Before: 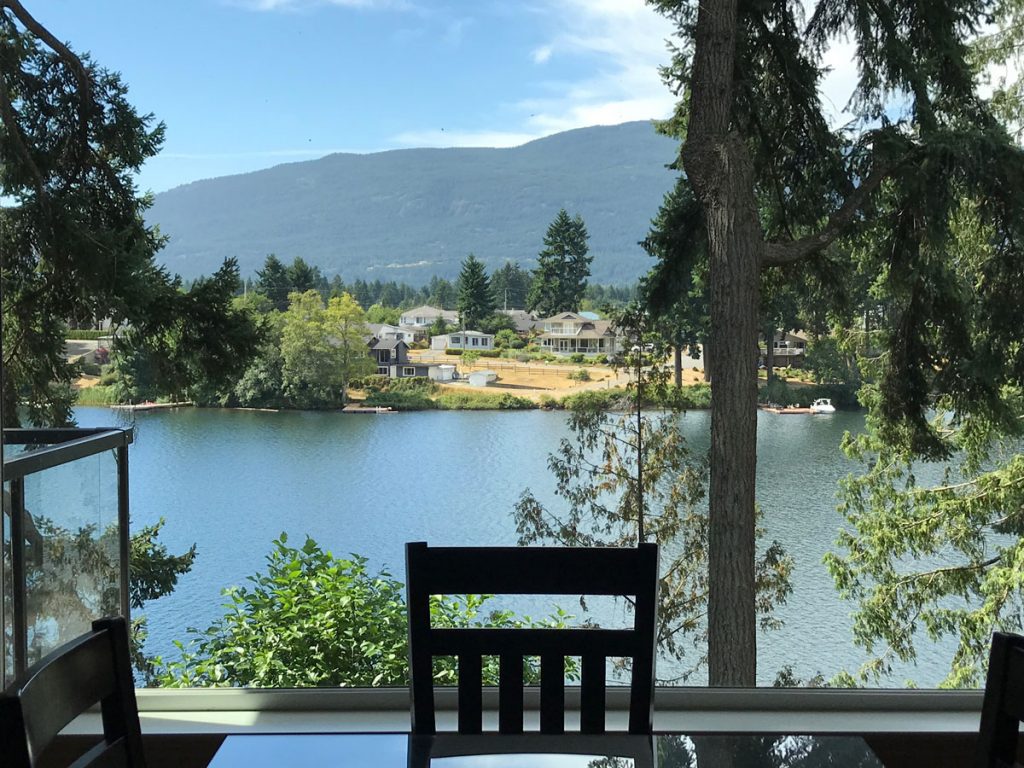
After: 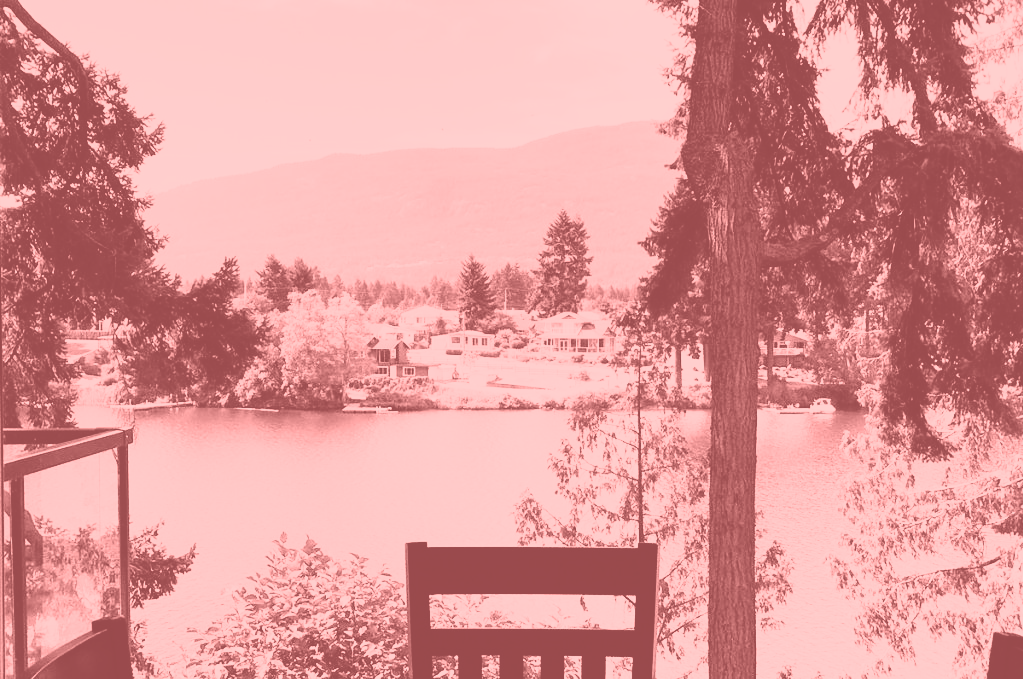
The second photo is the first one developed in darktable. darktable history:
crop and rotate: top 0%, bottom 11.49%
colorize: saturation 51%, source mix 50.67%, lightness 50.67%
rgb curve: curves: ch0 [(0, 0) (0.21, 0.15) (0.24, 0.21) (0.5, 0.75) (0.75, 0.96) (0.89, 0.99) (1, 1)]; ch1 [(0, 0.02) (0.21, 0.13) (0.25, 0.2) (0.5, 0.67) (0.75, 0.9) (0.89, 0.97) (1, 1)]; ch2 [(0, 0.02) (0.21, 0.13) (0.25, 0.2) (0.5, 0.67) (0.75, 0.9) (0.89, 0.97) (1, 1)], compensate middle gray true
